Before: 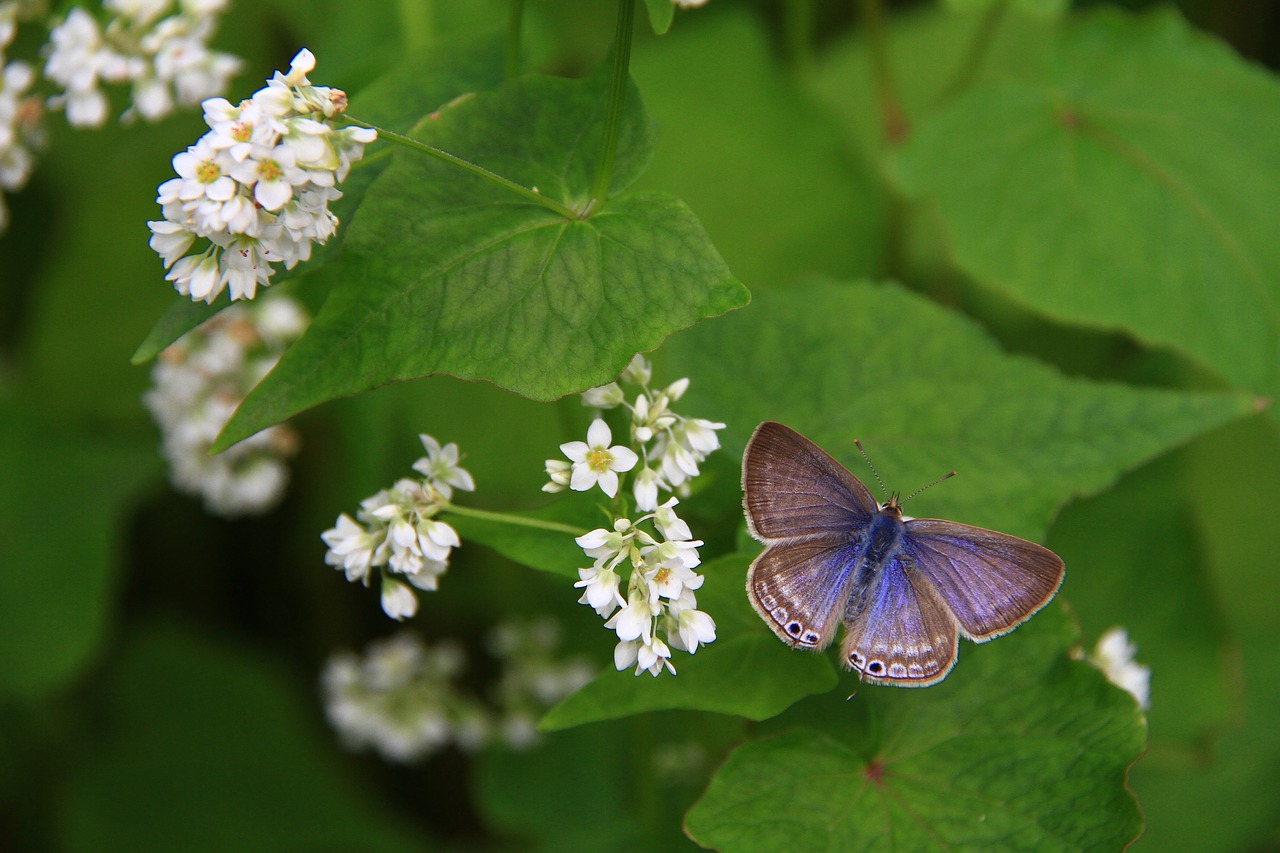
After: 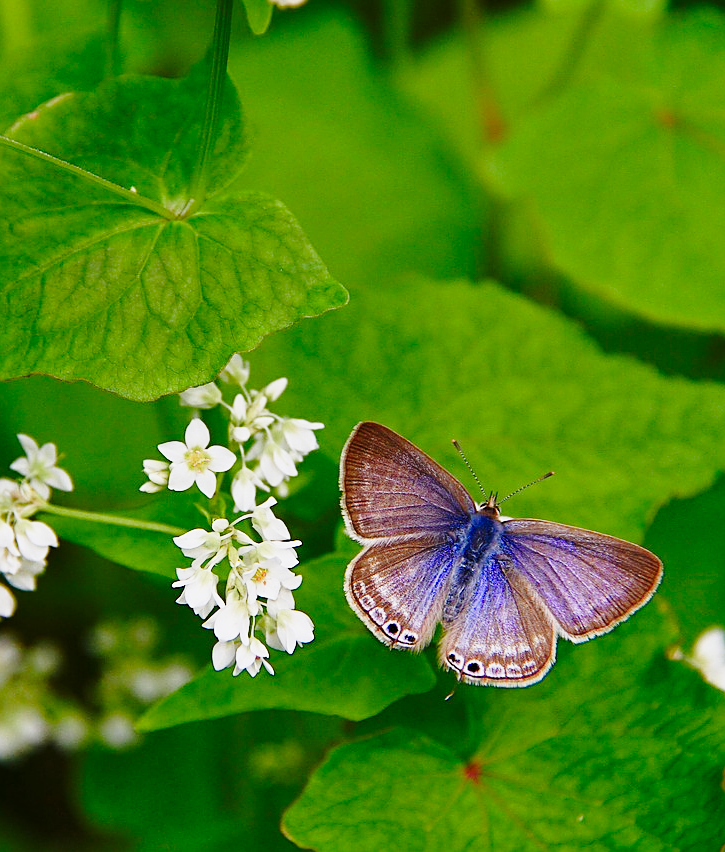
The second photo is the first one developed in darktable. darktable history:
base curve: curves: ch0 [(0, 0) (0.028, 0.03) (0.121, 0.232) (0.46, 0.748) (0.859, 0.968) (1, 1)], preserve colors none
crop: left 31.434%, top 0.01%, right 11.918%
color balance rgb: power › hue 62.14°, perceptual saturation grading › global saturation 20%, perceptual saturation grading › highlights -50.559%, perceptual saturation grading › shadows 30.383%, global vibrance 9.223%
shadows and highlights: white point adjustment -3.53, highlights -63.75, soften with gaussian
sharpen: on, module defaults
